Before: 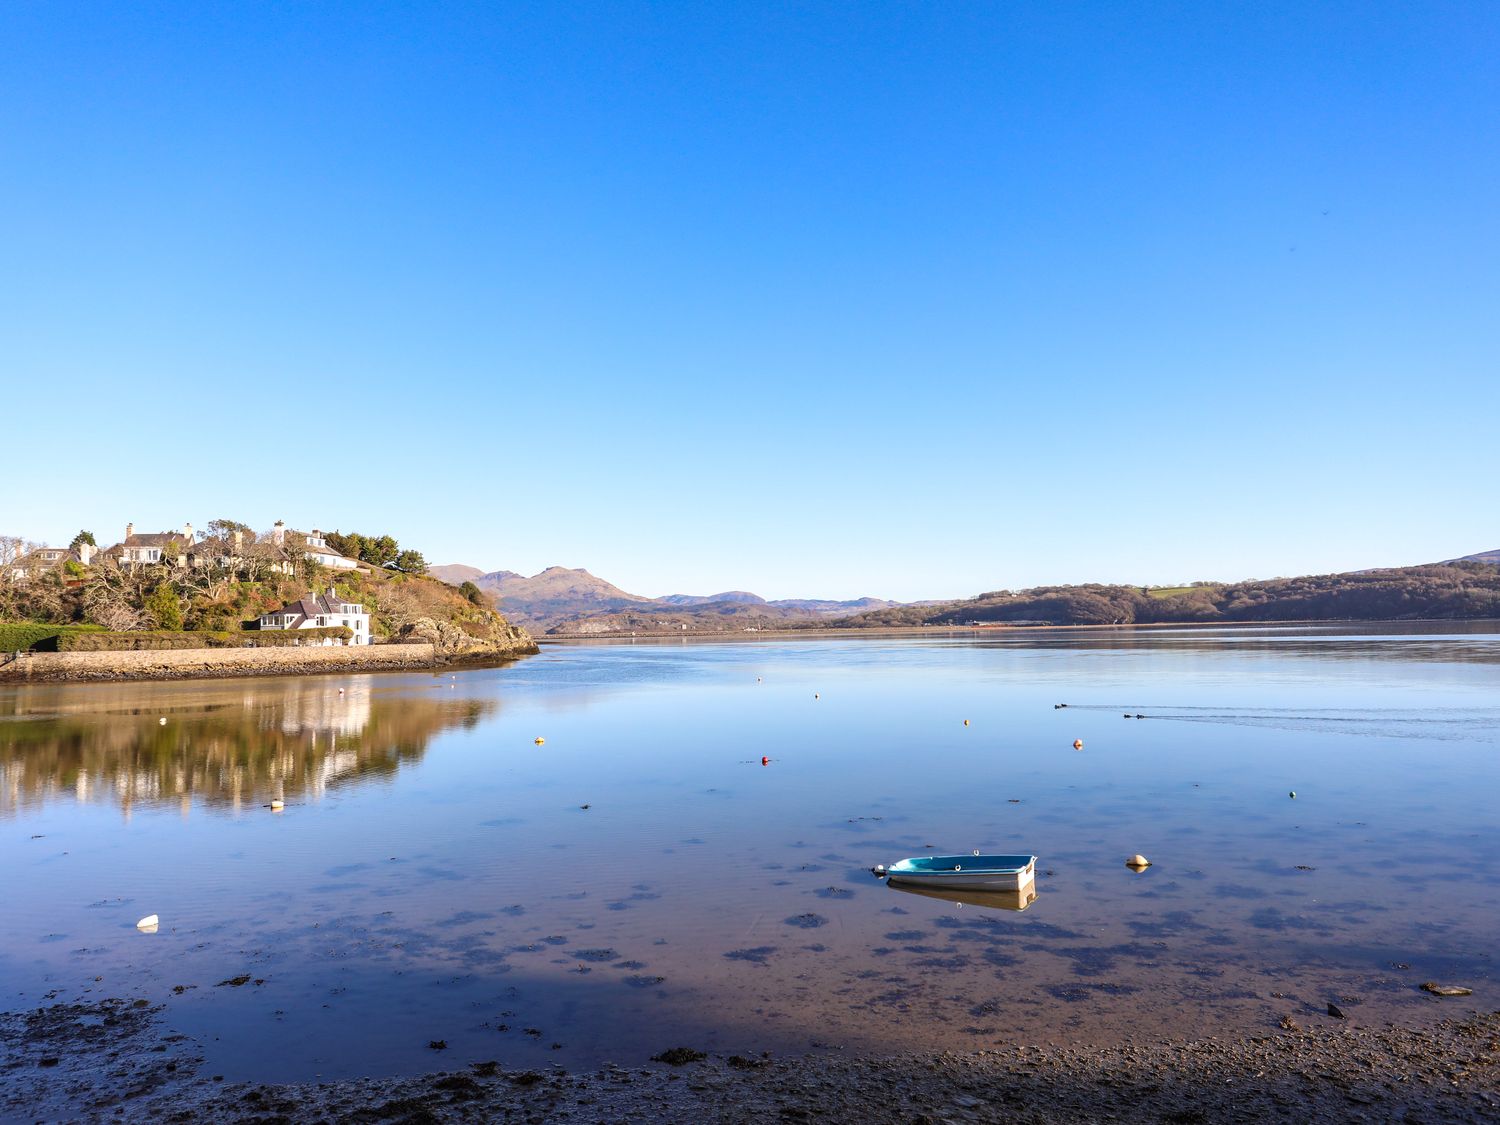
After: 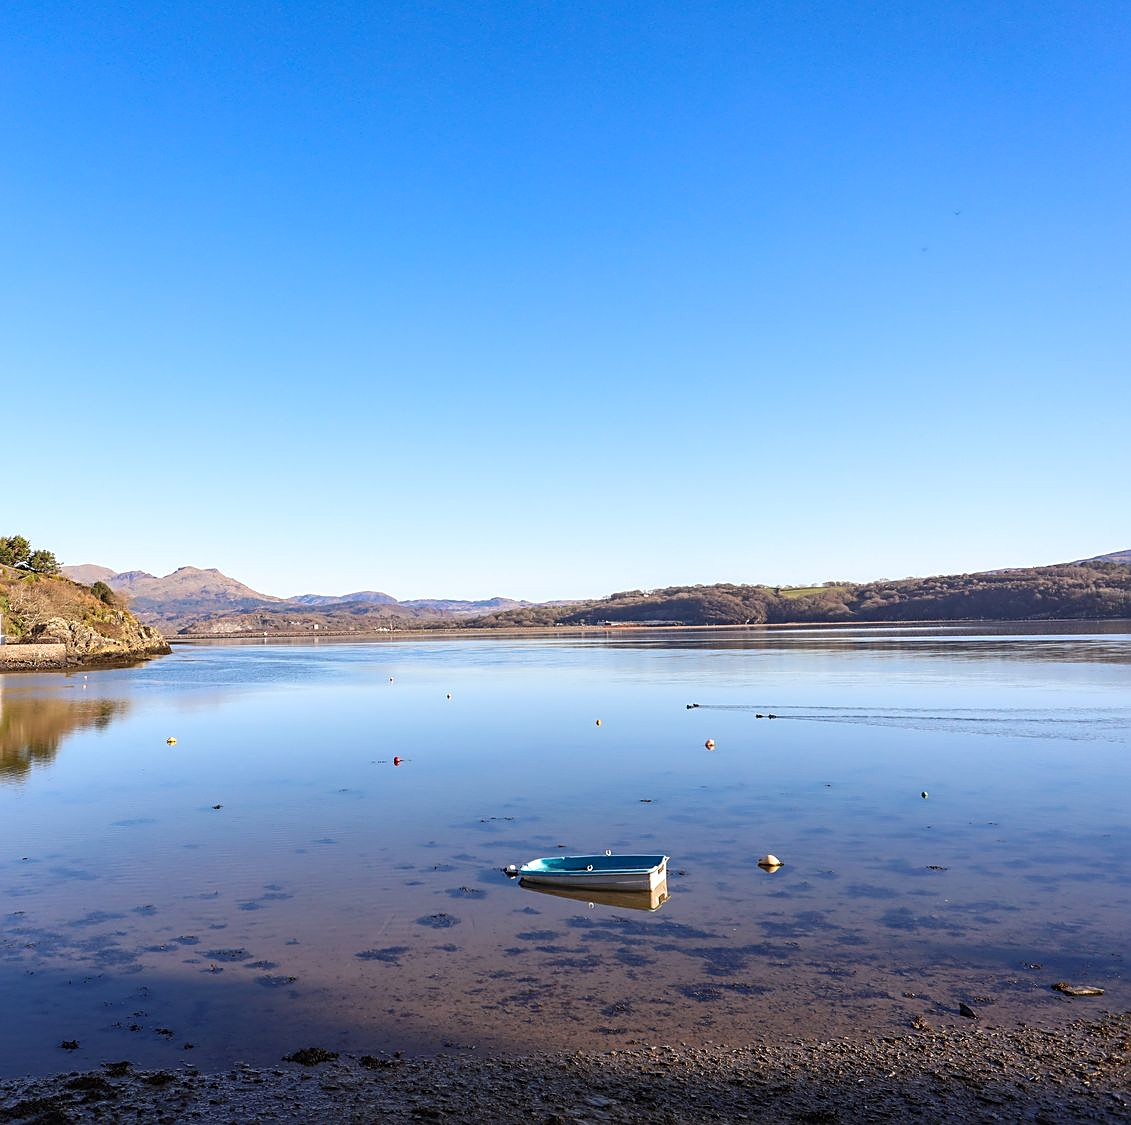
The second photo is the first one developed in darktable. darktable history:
sharpen: on, module defaults
contrast brightness saturation: contrast 0.05
crop and rotate: left 24.6%
